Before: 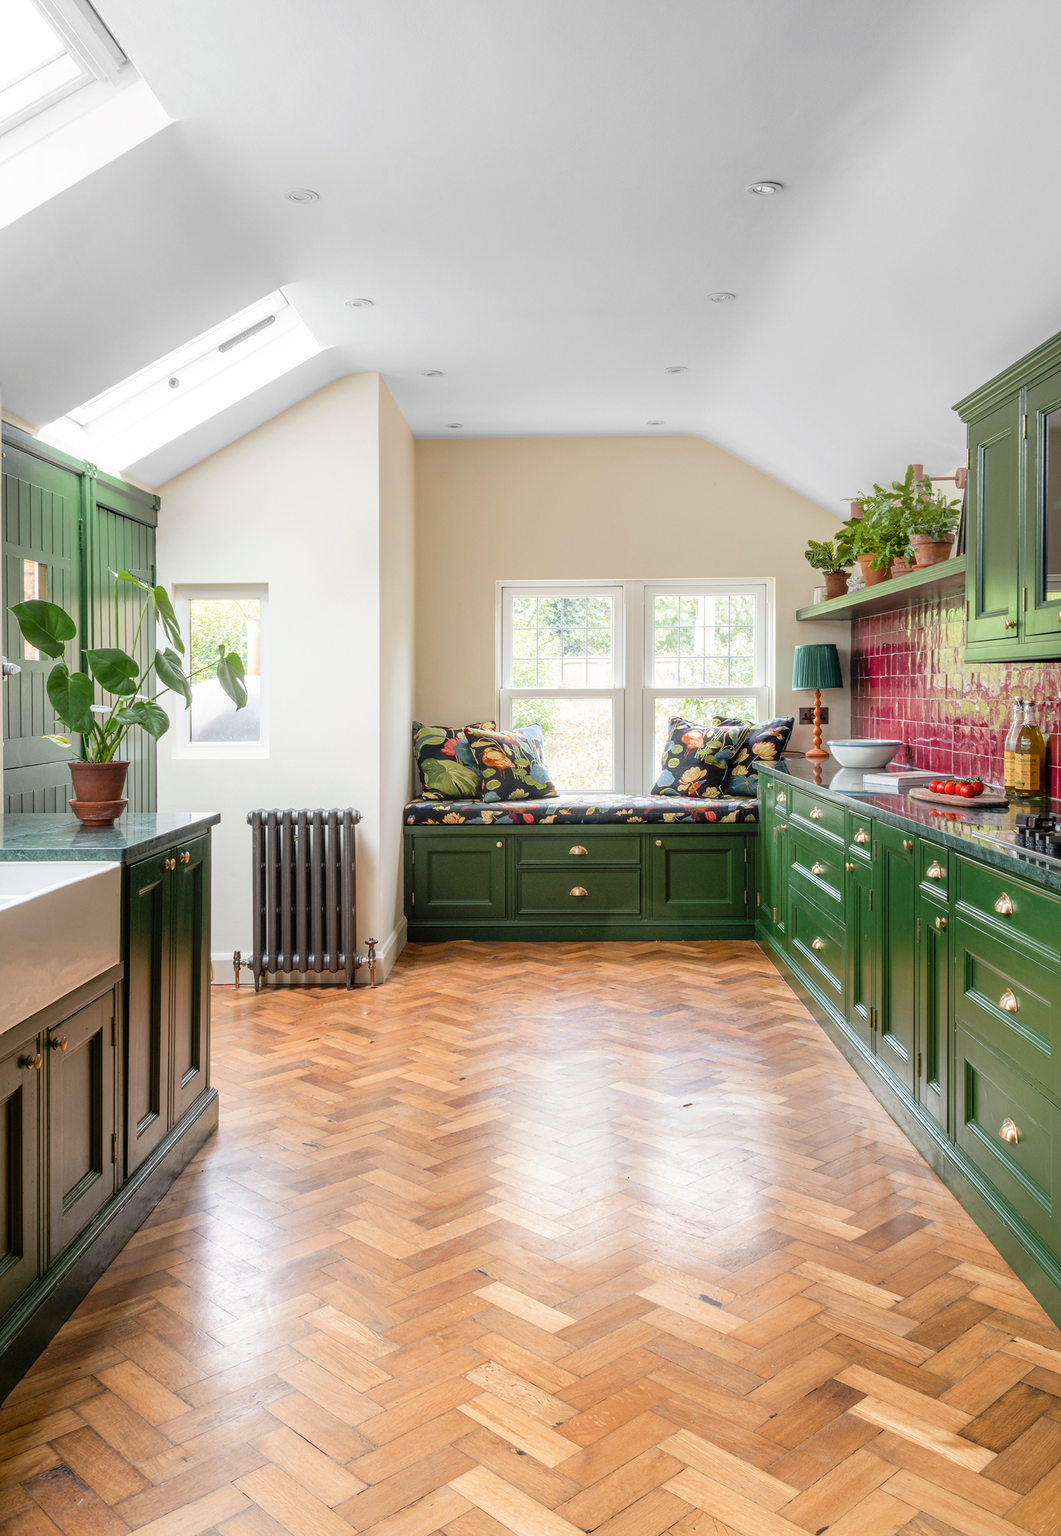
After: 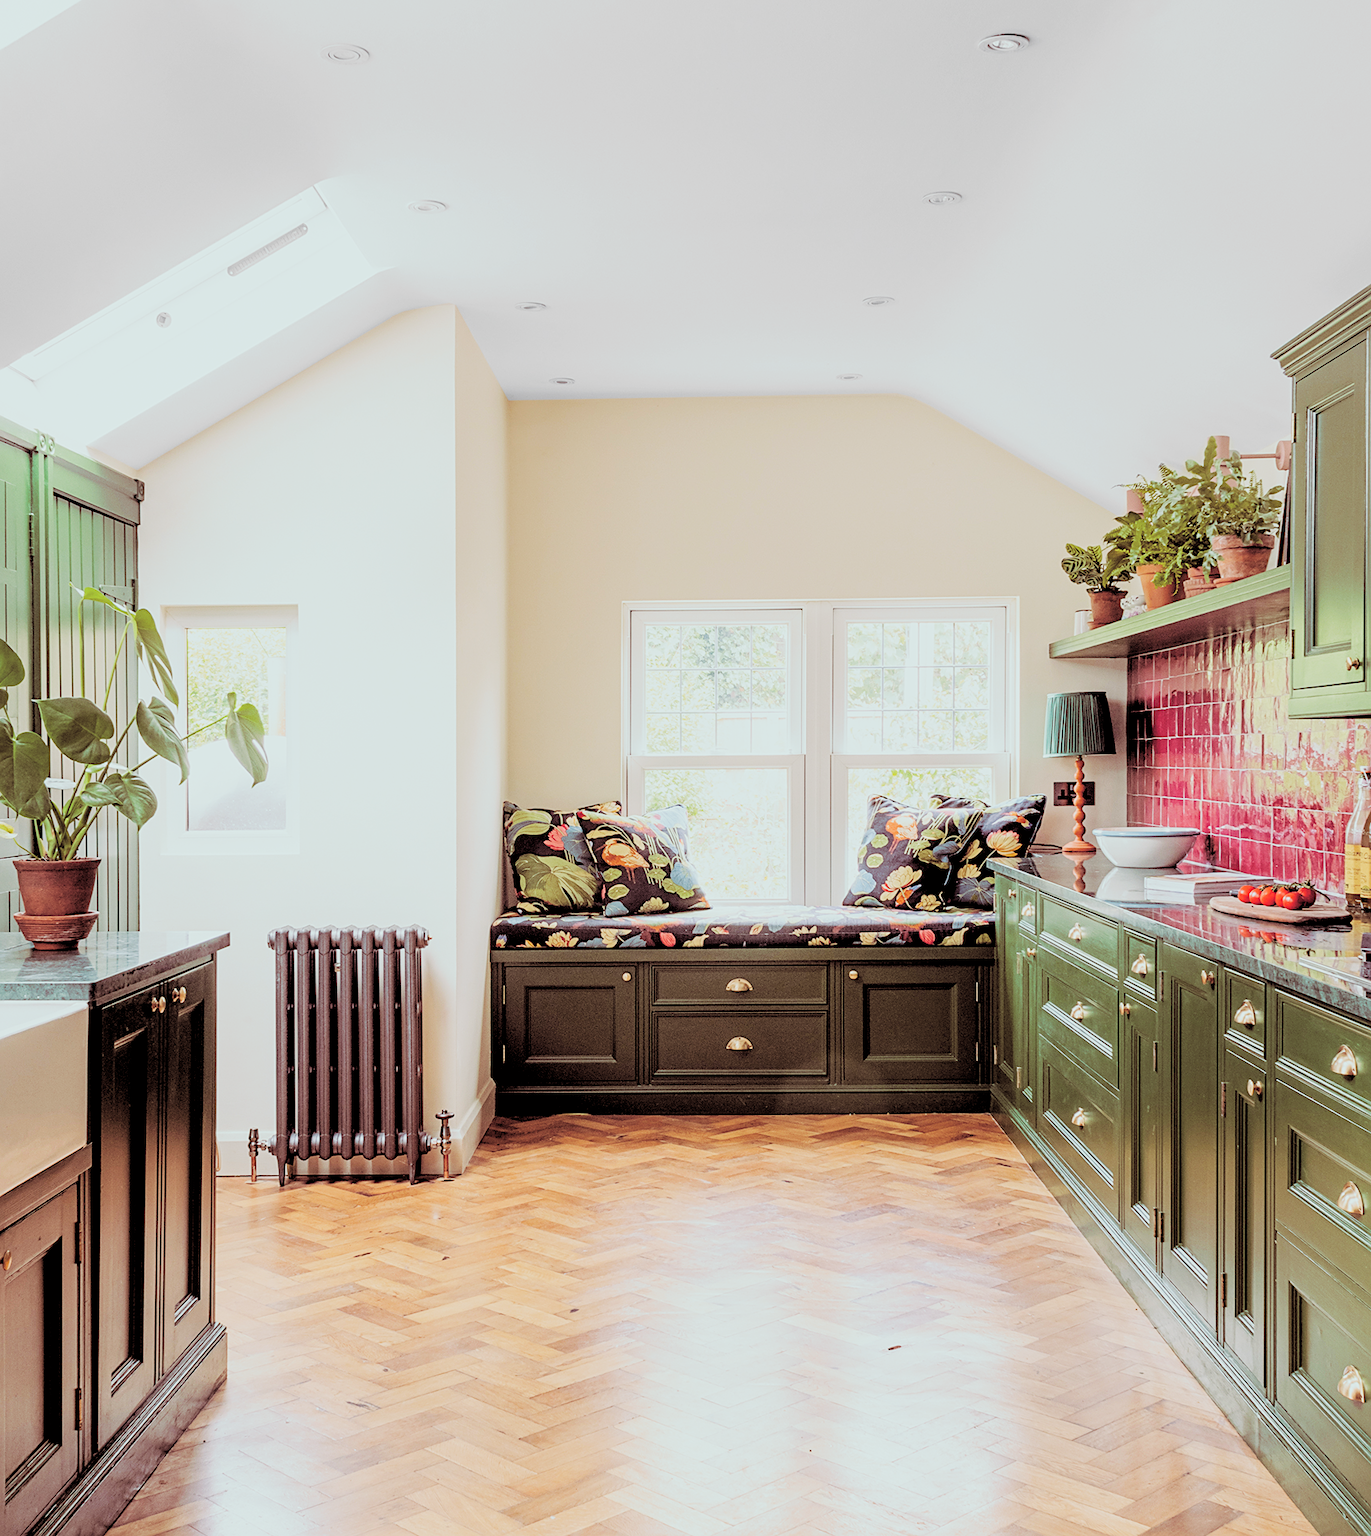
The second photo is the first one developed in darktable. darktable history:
sharpen: on, module defaults
rgb levels: levels [[0.027, 0.429, 0.996], [0, 0.5, 1], [0, 0.5, 1]]
exposure: black level correction -0.015, exposure -0.125 EV, compensate highlight preservation false
crop: left 5.596%, top 10.314%, right 3.534%, bottom 19.395%
sigmoid: contrast 1.81, skew -0.21, preserve hue 0%, red attenuation 0.1, red rotation 0.035, green attenuation 0.1, green rotation -0.017, blue attenuation 0.15, blue rotation -0.052, base primaries Rec2020
split-toning: highlights › hue 180°
